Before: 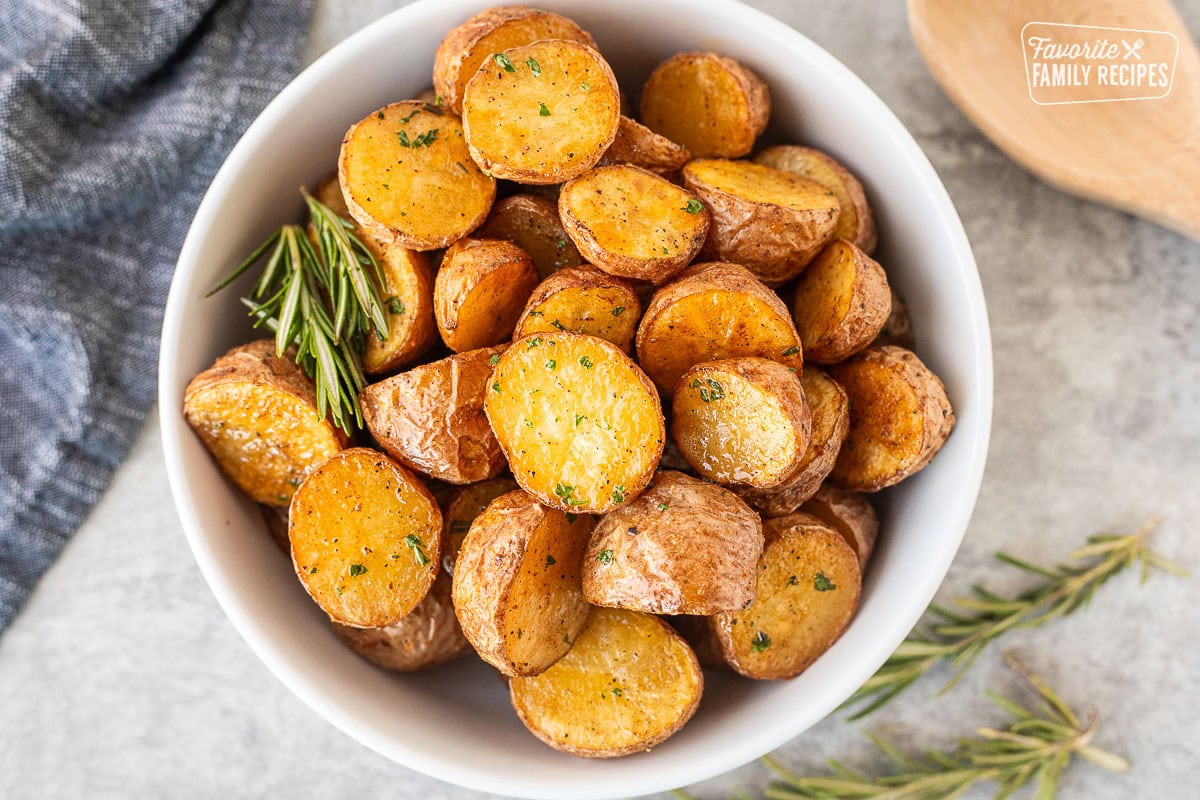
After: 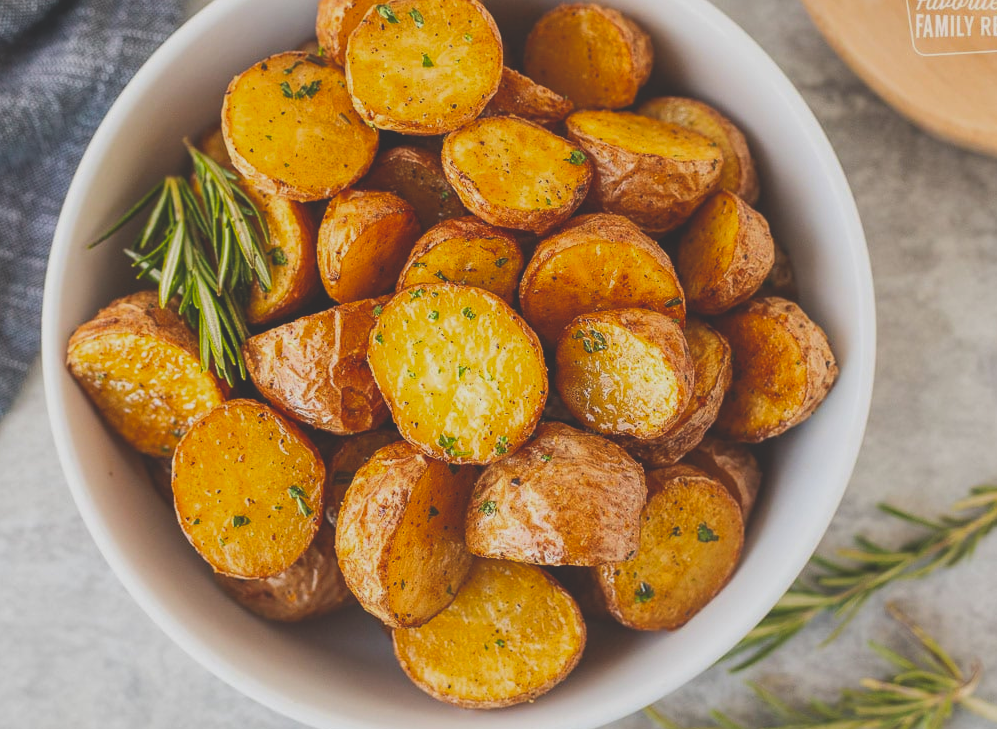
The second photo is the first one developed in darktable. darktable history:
exposure: black level correction -0.035, exposure -0.496 EV, compensate exposure bias true, compensate highlight preservation false
color balance rgb: perceptual saturation grading › global saturation 25.352%
crop: left 9.813%, top 6.244%, right 7.027%, bottom 2.518%
